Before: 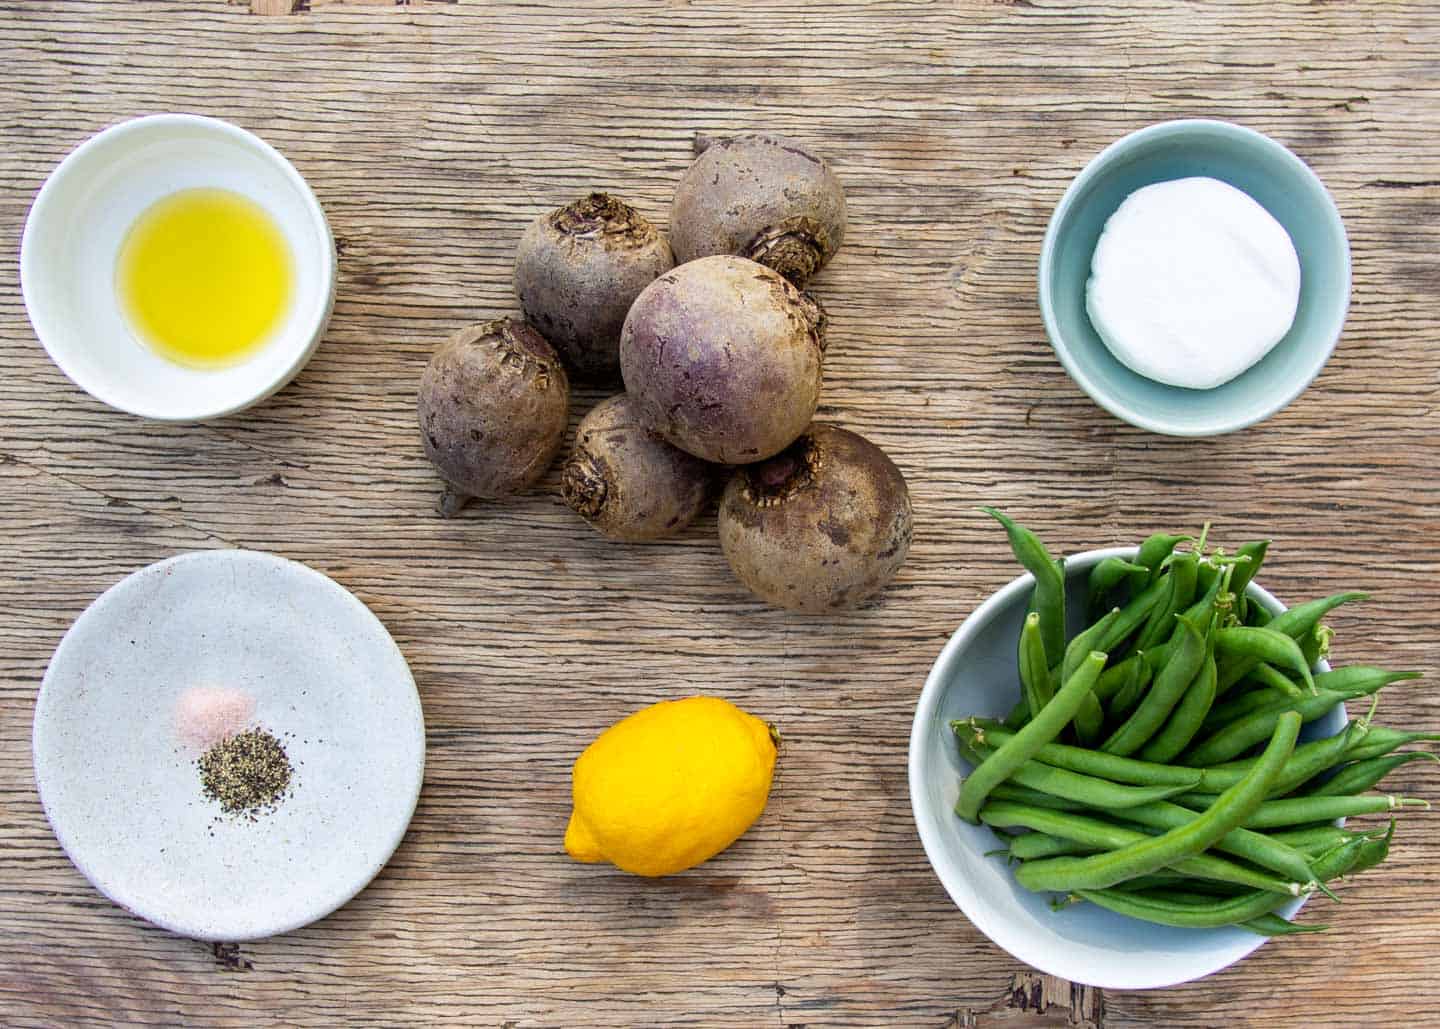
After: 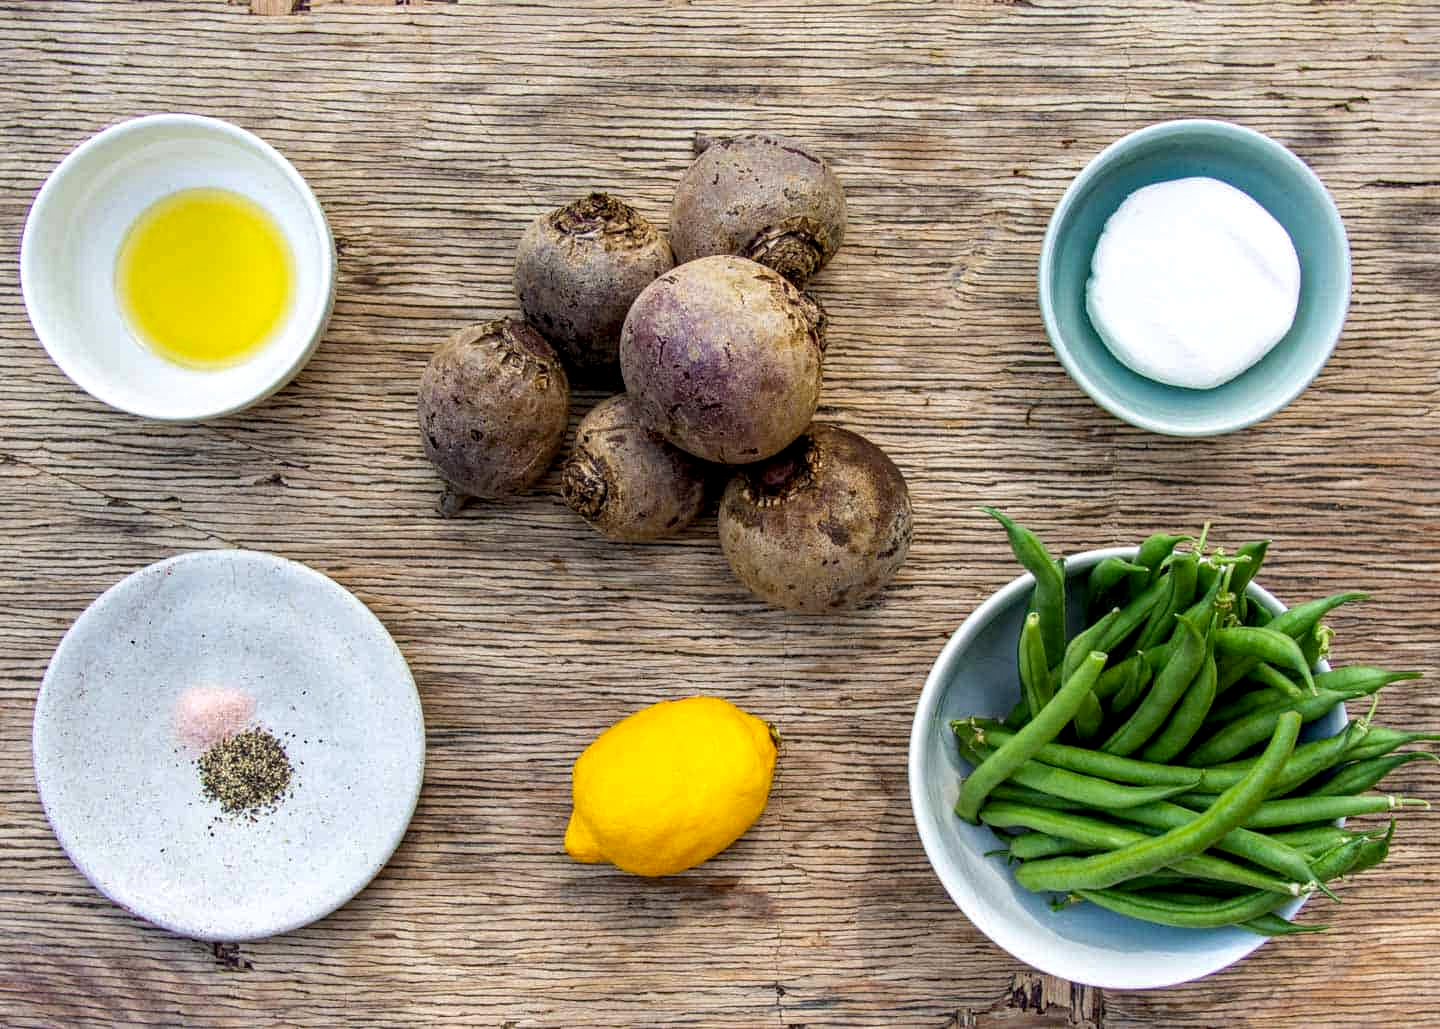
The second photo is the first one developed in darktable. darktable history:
local contrast: detail 130%
haze removal: strength 0.29, distance 0.247, compatibility mode true, adaptive false
